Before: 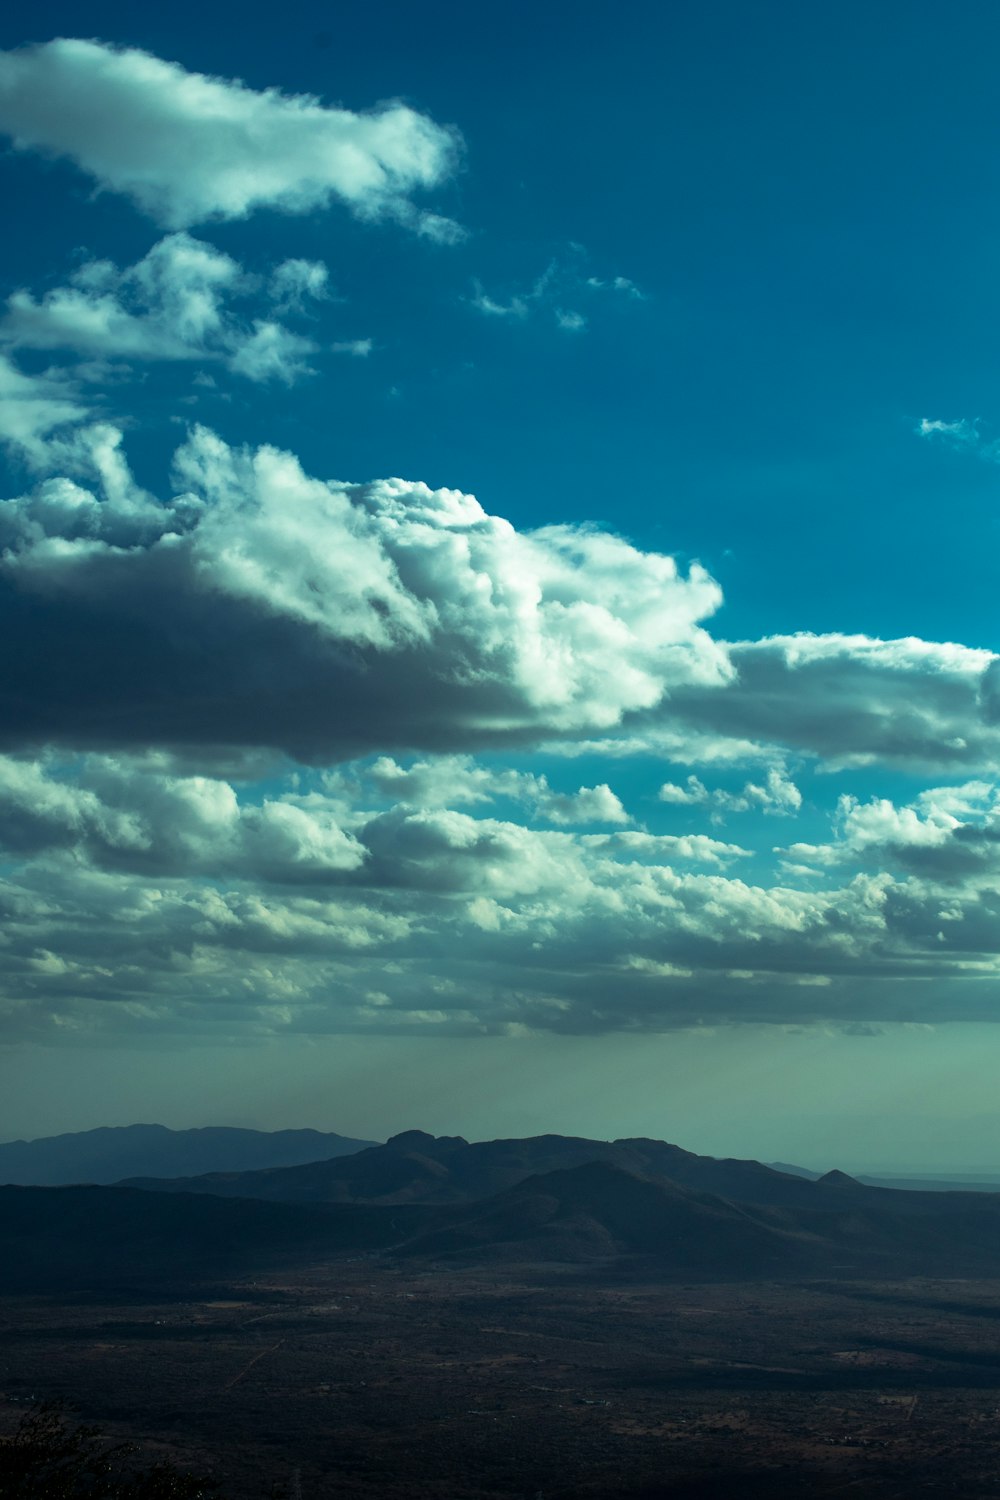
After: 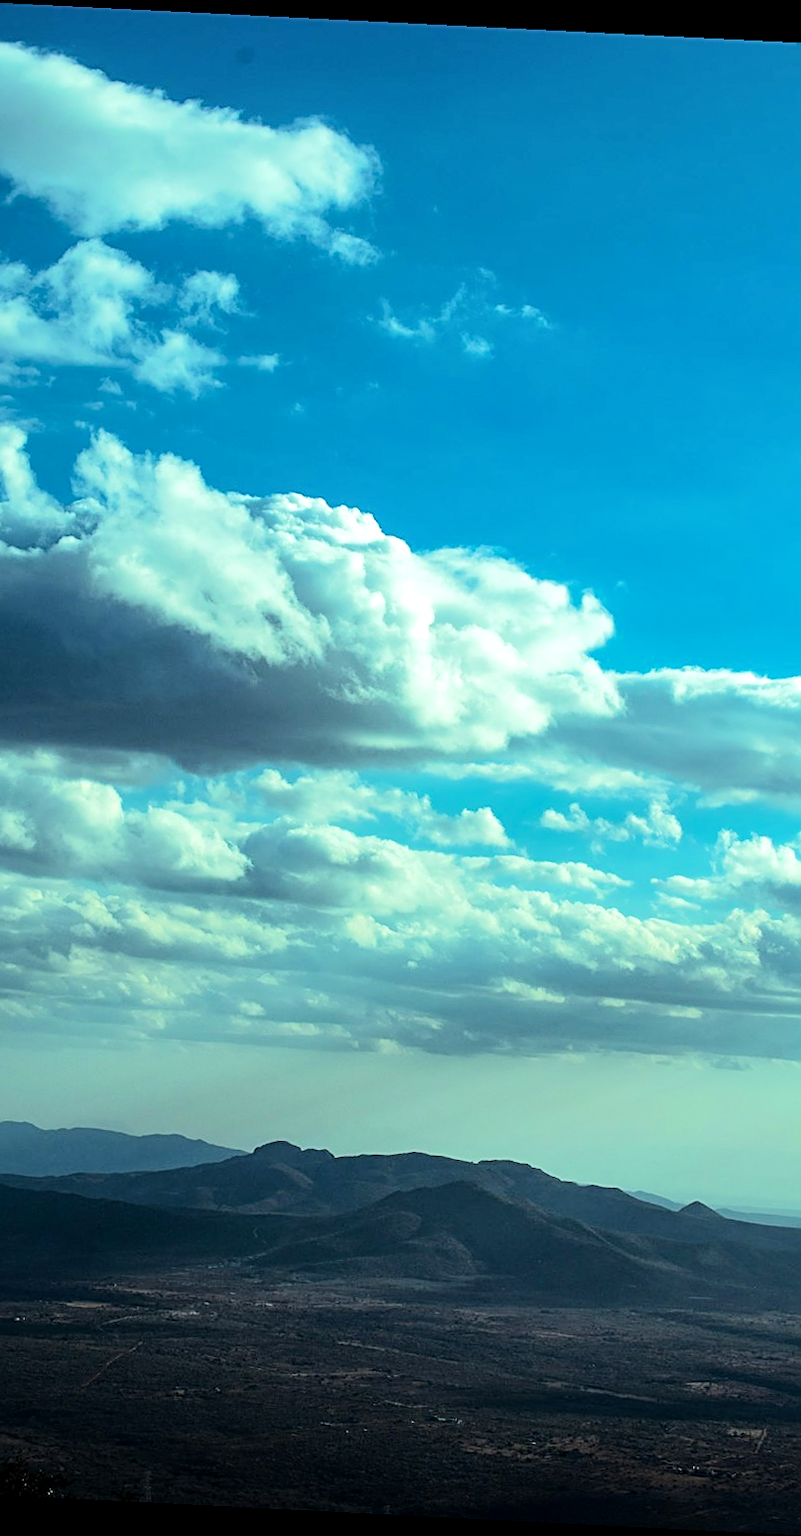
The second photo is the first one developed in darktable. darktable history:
tone equalizer: -7 EV 0.151 EV, -6 EV 0.618 EV, -5 EV 1.15 EV, -4 EV 1.35 EV, -3 EV 1.18 EV, -2 EV 0.6 EV, -1 EV 0.16 EV, edges refinement/feathering 500, mask exposure compensation -1.57 EV, preserve details no
crop and rotate: angle -2.88°, left 13.914%, top 0.023%, right 10.874%, bottom 0.035%
sharpen: amount 0.496
local contrast: highlights 103%, shadows 98%, detail 119%, midtone range 0.2
